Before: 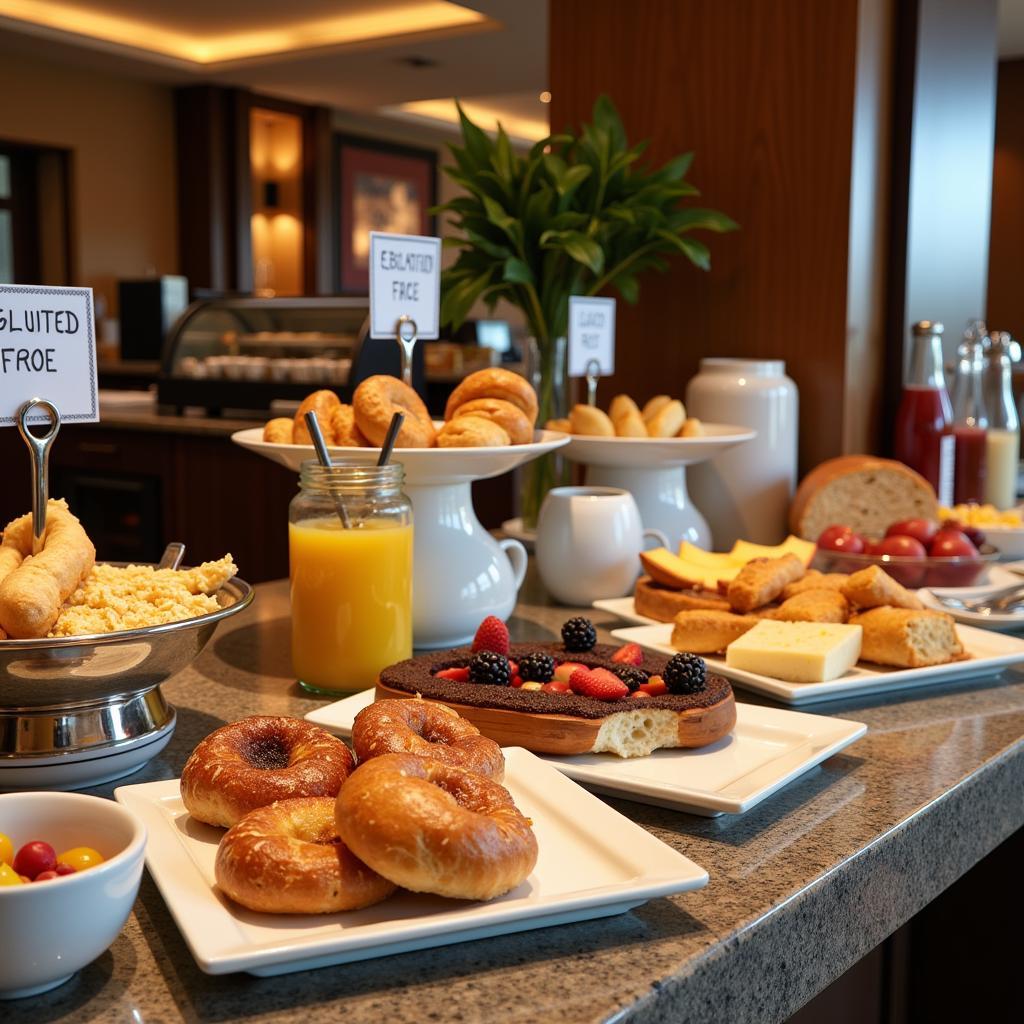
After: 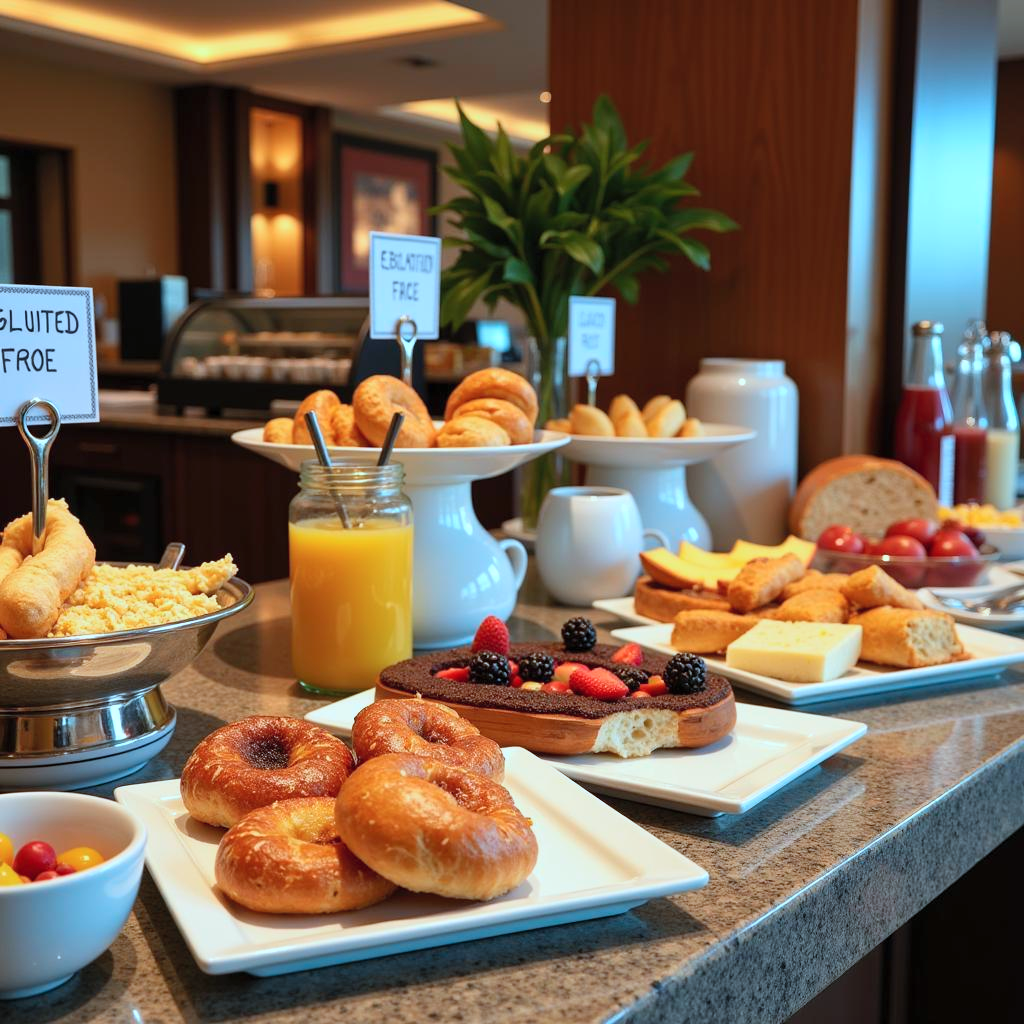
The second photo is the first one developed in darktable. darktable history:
color correction: highlights a* -10.69, highlights b* -19.19
contrast brightness saturation: contrast 0.07, brightness 0.08, saturation 0.18
